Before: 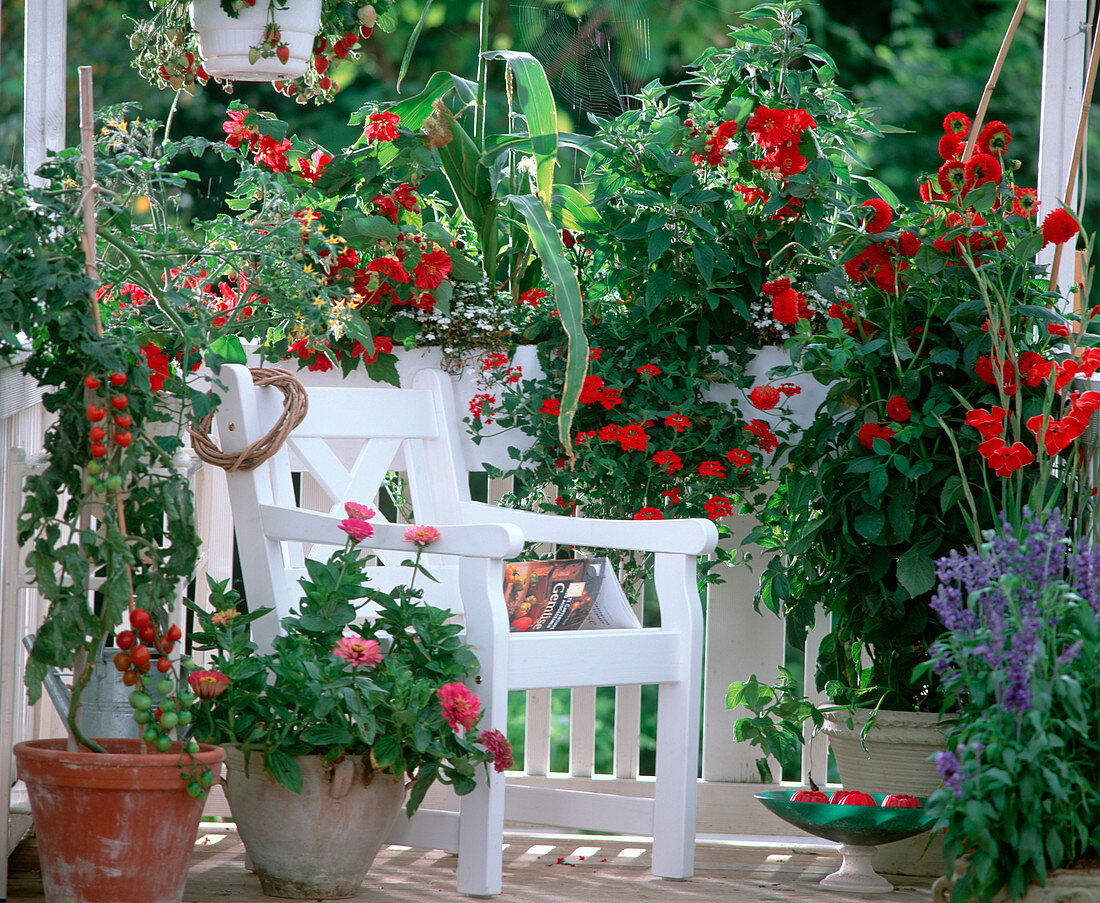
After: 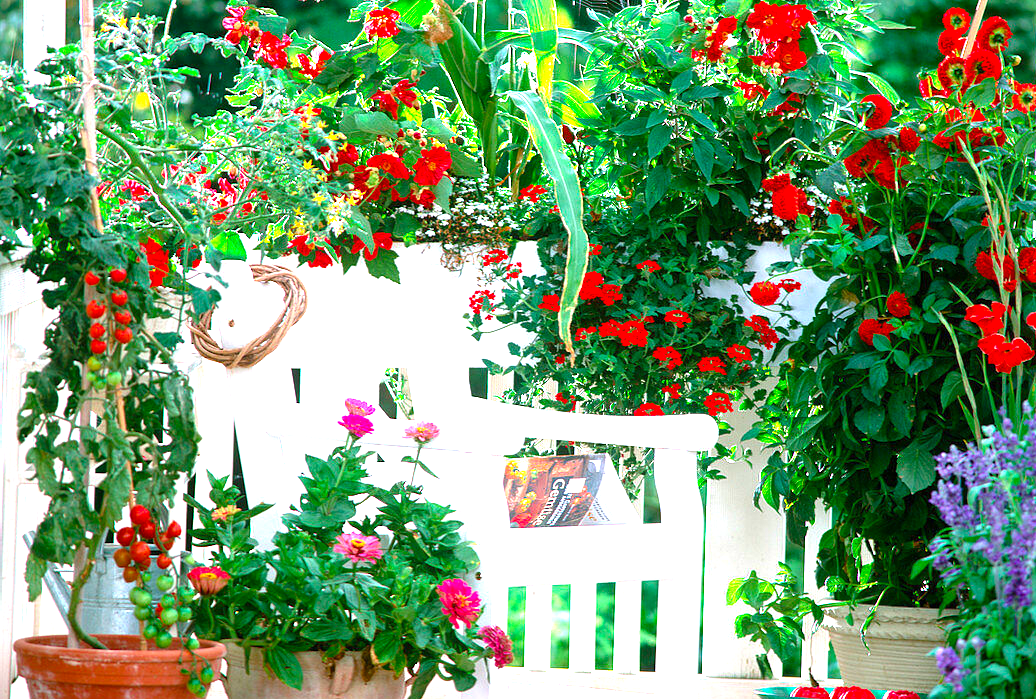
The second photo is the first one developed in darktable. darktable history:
exposure: exposure 0.602 EV, compensate highlight preservation false
color balance rgb: perceptual saturation grading › global saturation 19.486%, perceptual brilliance grading › global brilliance 29.296%, global vibrance 21.581%
crop and rotate: angle 0.039°, top 11.509%, right 5.724%, bottom 10.939%
